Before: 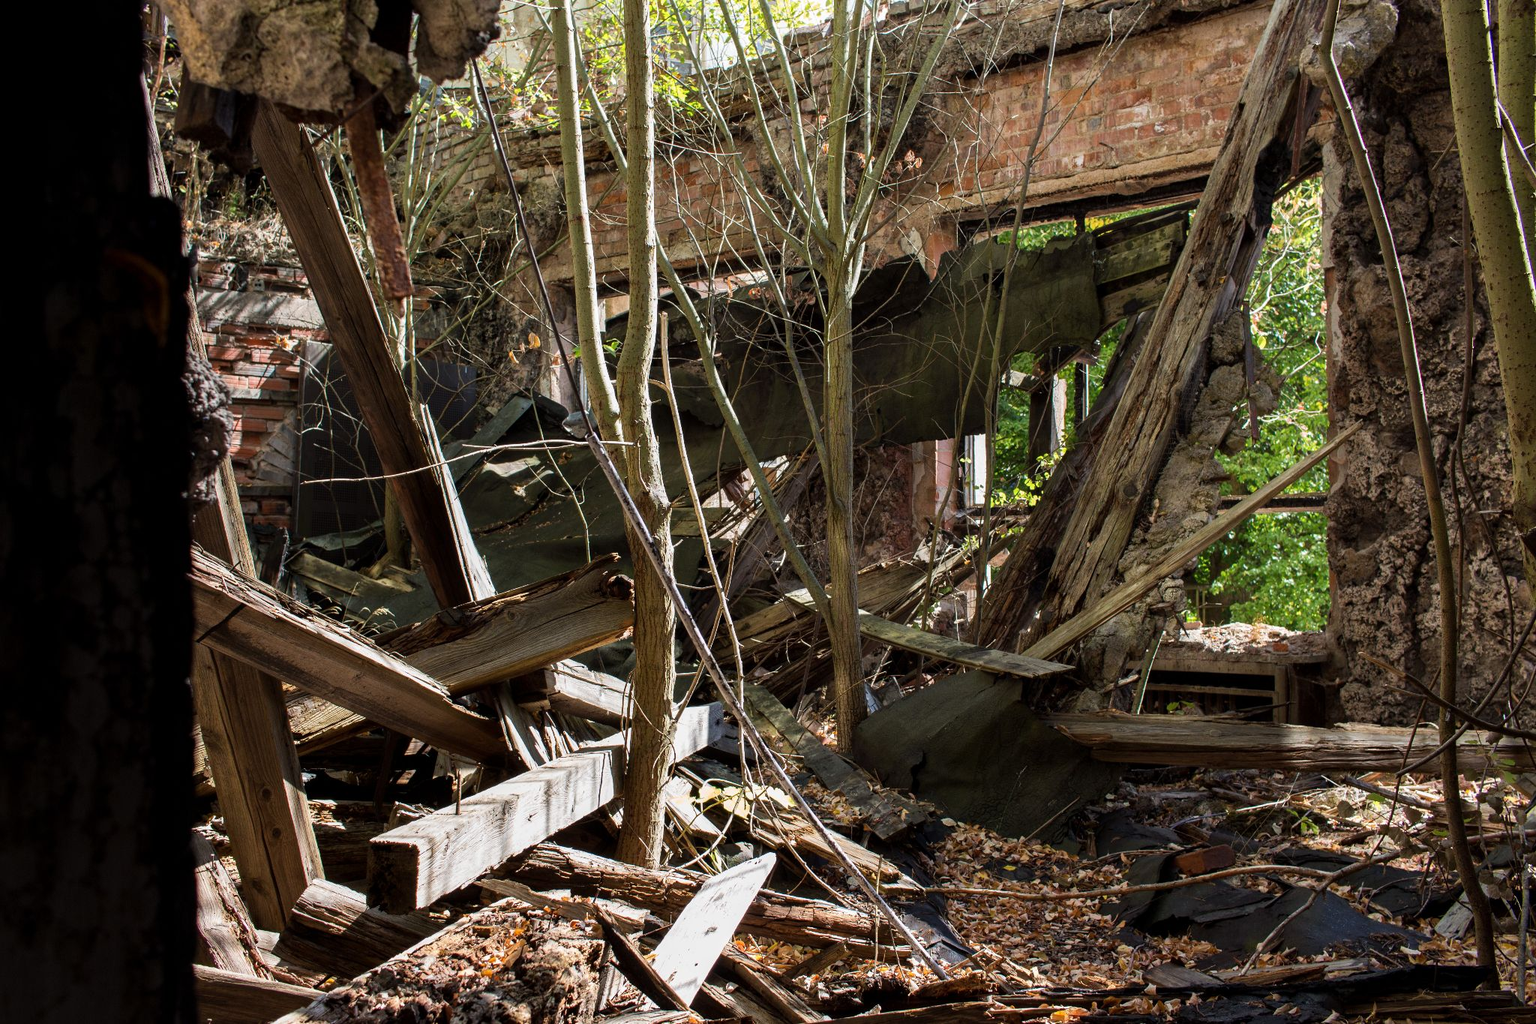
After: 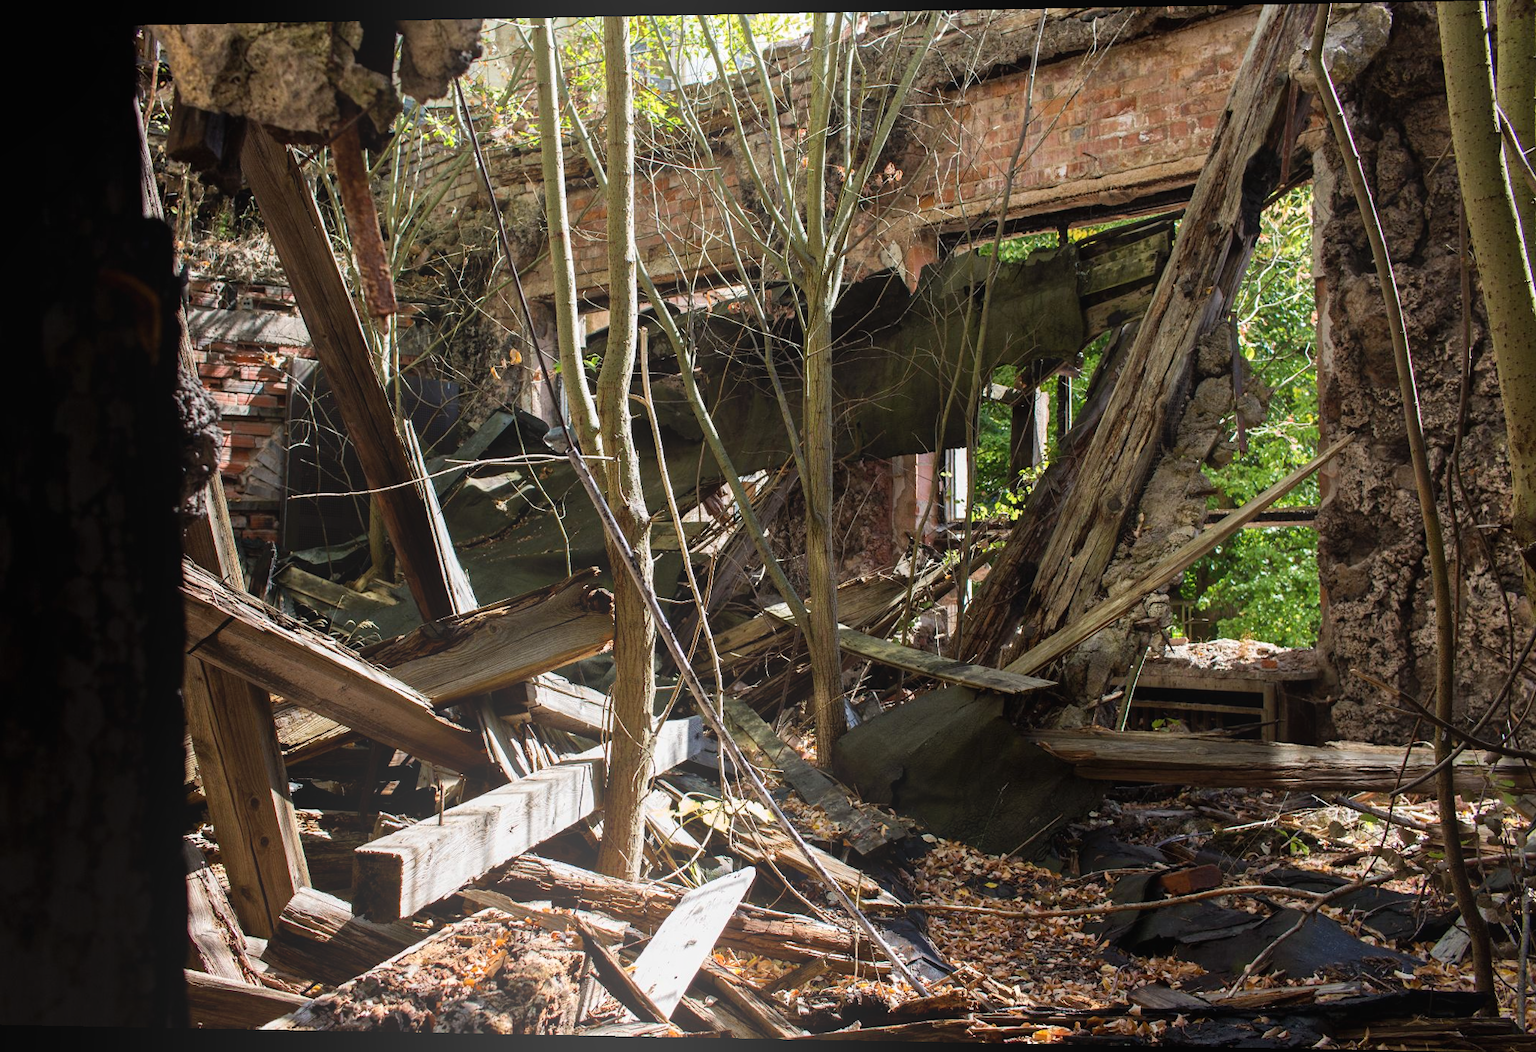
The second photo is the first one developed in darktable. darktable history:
bloom: size 40%
rotate and perspective: lens shift (horizontal) -0.055, automatic cropping off
